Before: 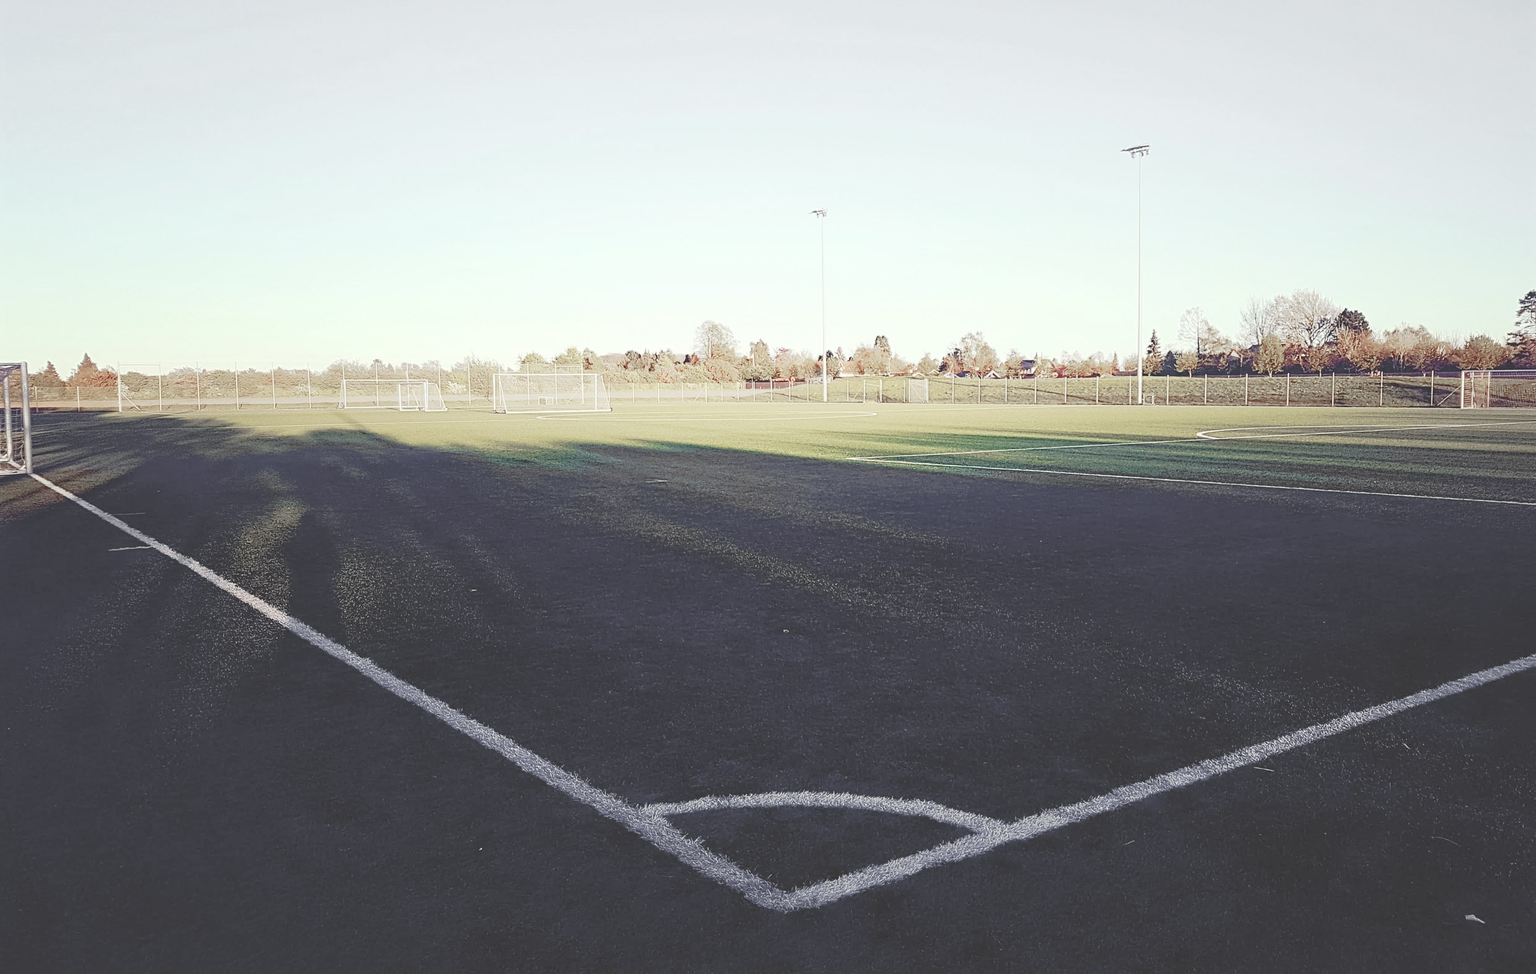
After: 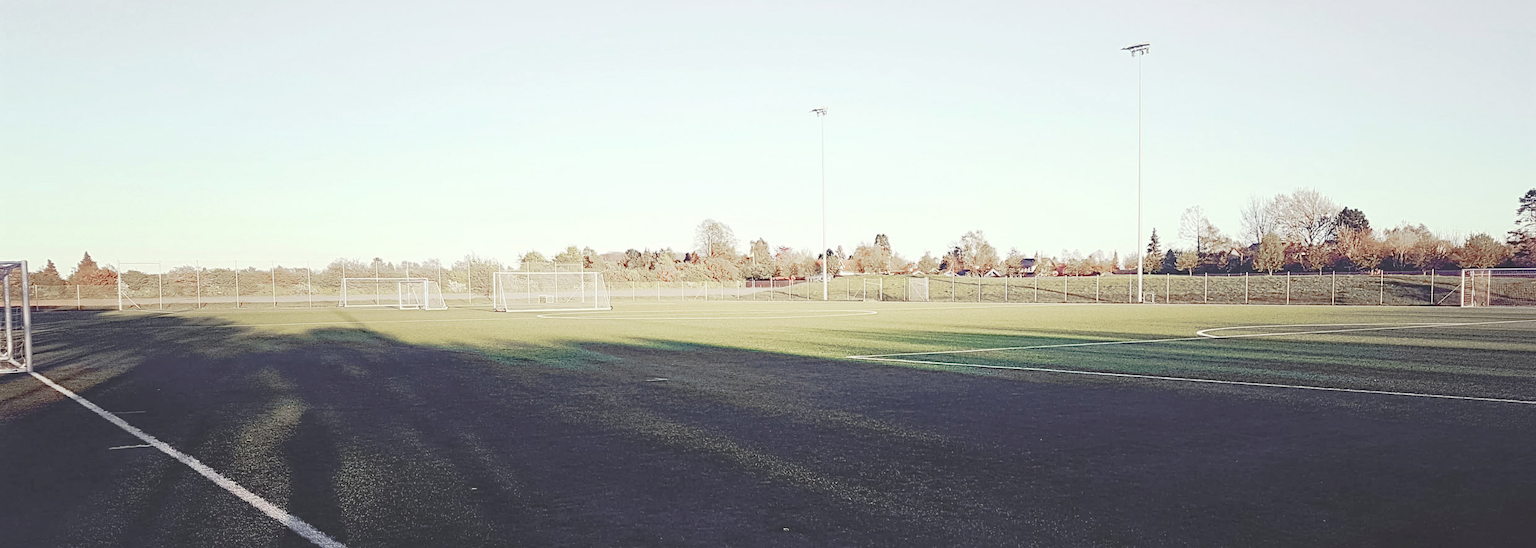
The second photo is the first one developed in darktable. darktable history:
haze removal: compatibility mode true, adaptive false
crop and rotate: top 10.469%, bottom 33.14%
